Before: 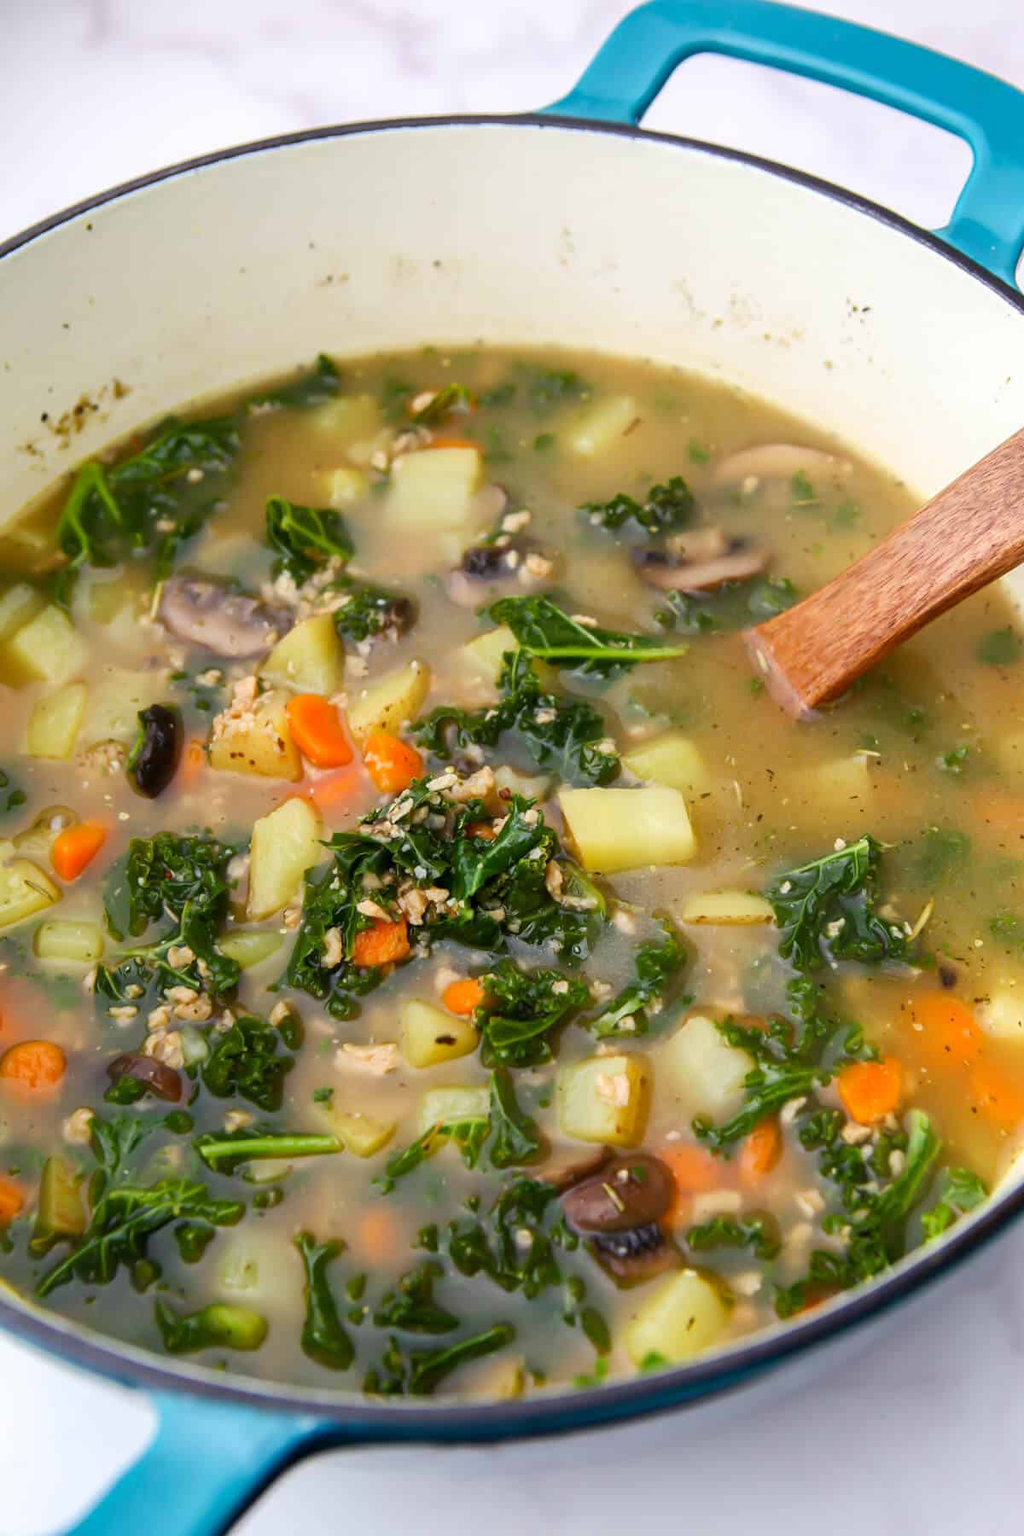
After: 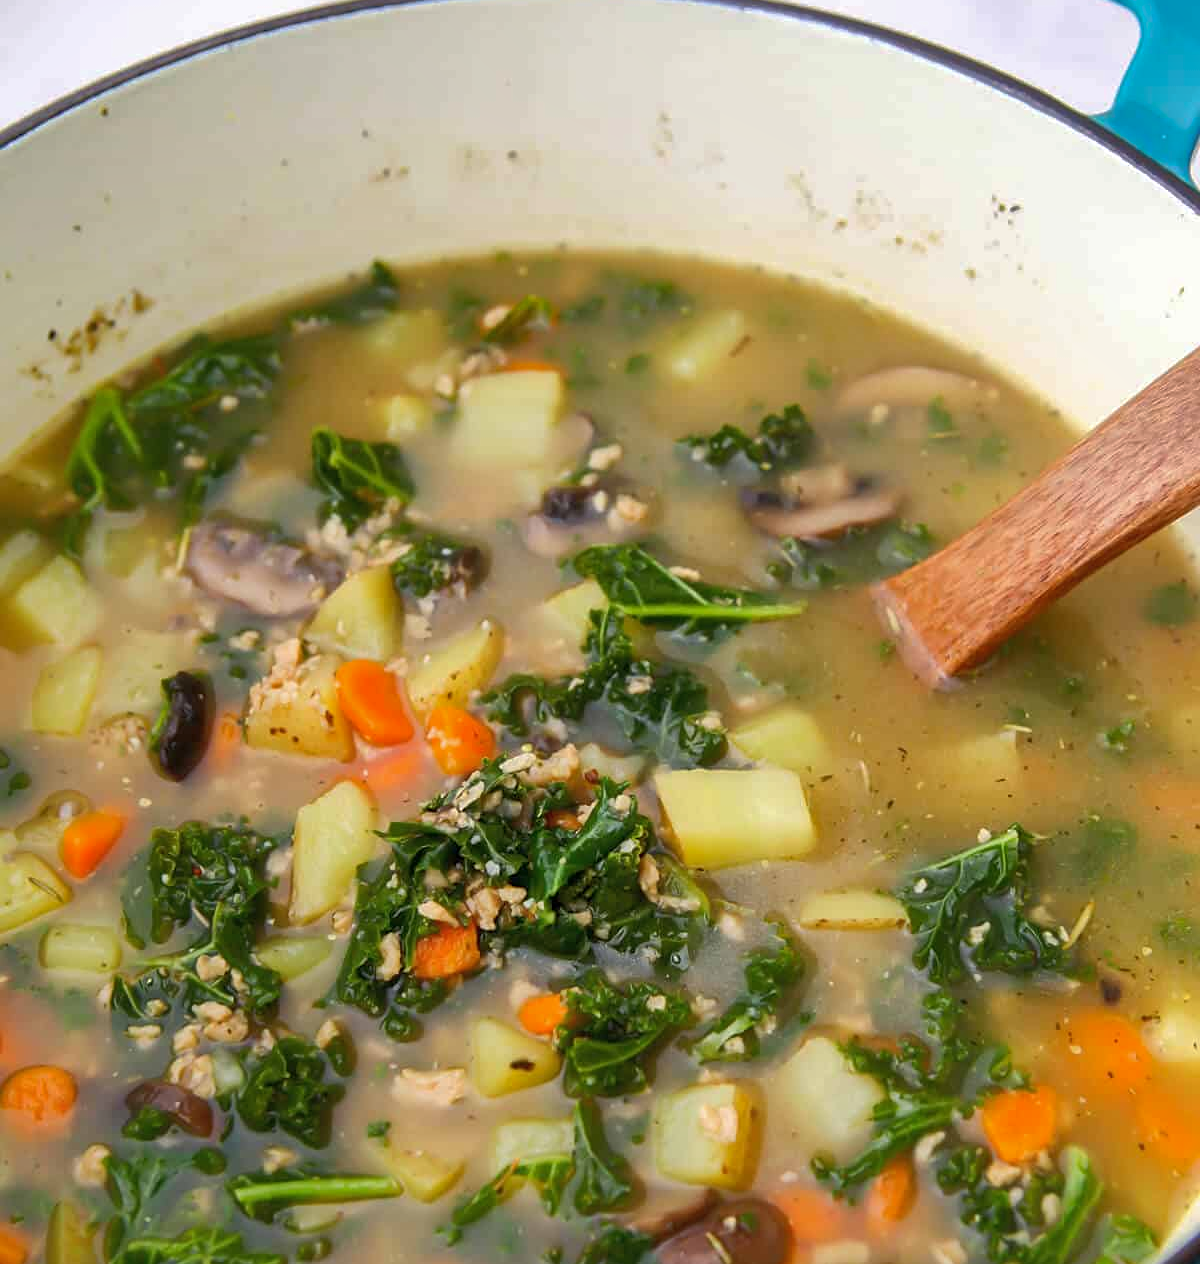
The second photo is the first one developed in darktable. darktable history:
shadows and highlights: on, module defaults
sharpen: amount 0.207
exposure: black level correction 0, exposure 0 EV, compensate highlight preservation false
crop and rotate: top 8.567%, bottom 21.173%
